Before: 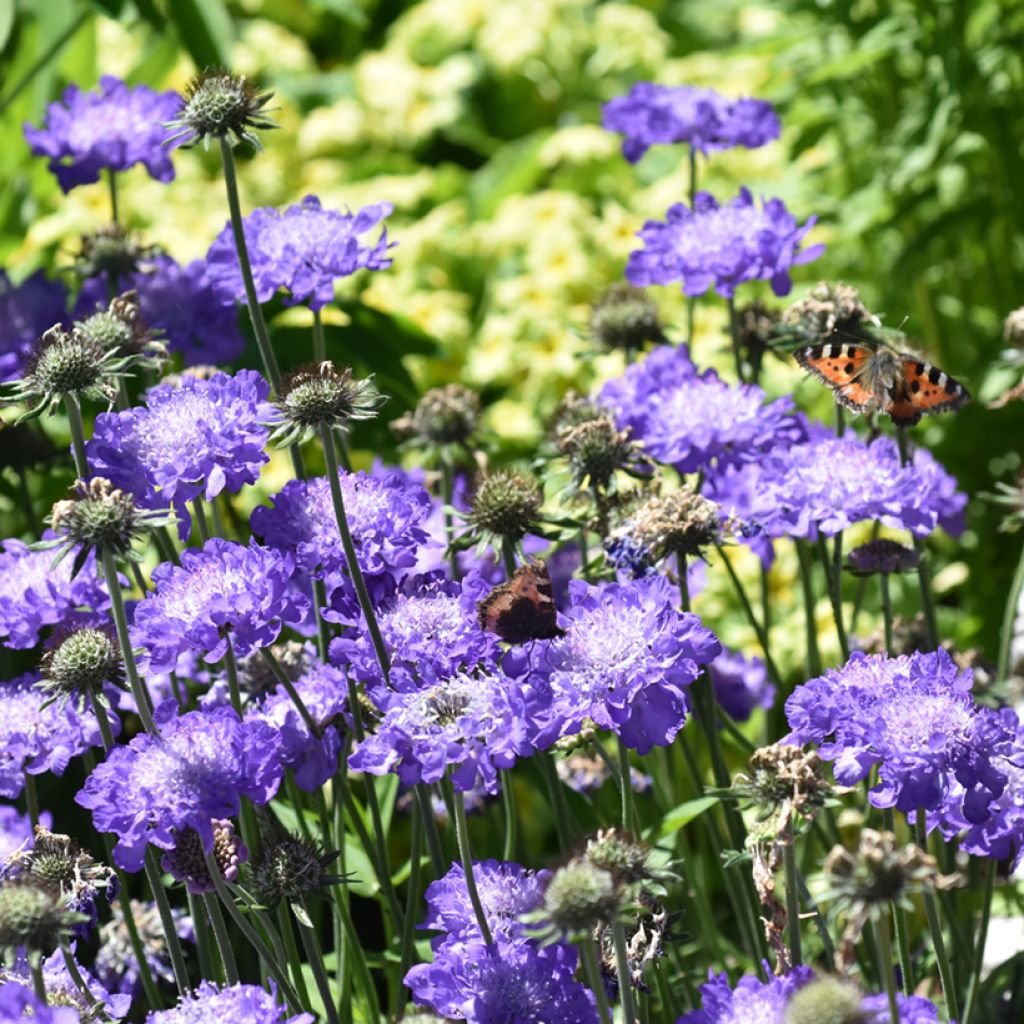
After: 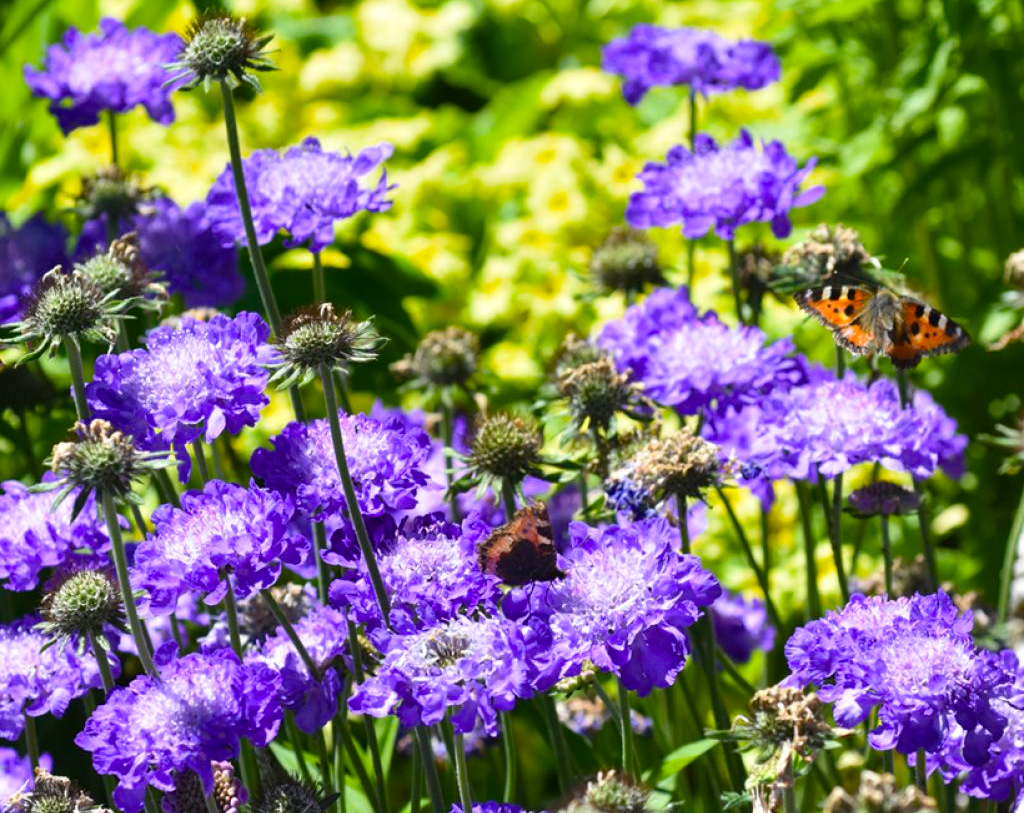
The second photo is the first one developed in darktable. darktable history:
color balance rgb: linear chroma grading › global chroma 15%, perceptual saturation grading › global saturation 30%
crop and rotate: top 5.667%, bottom 14.937%
